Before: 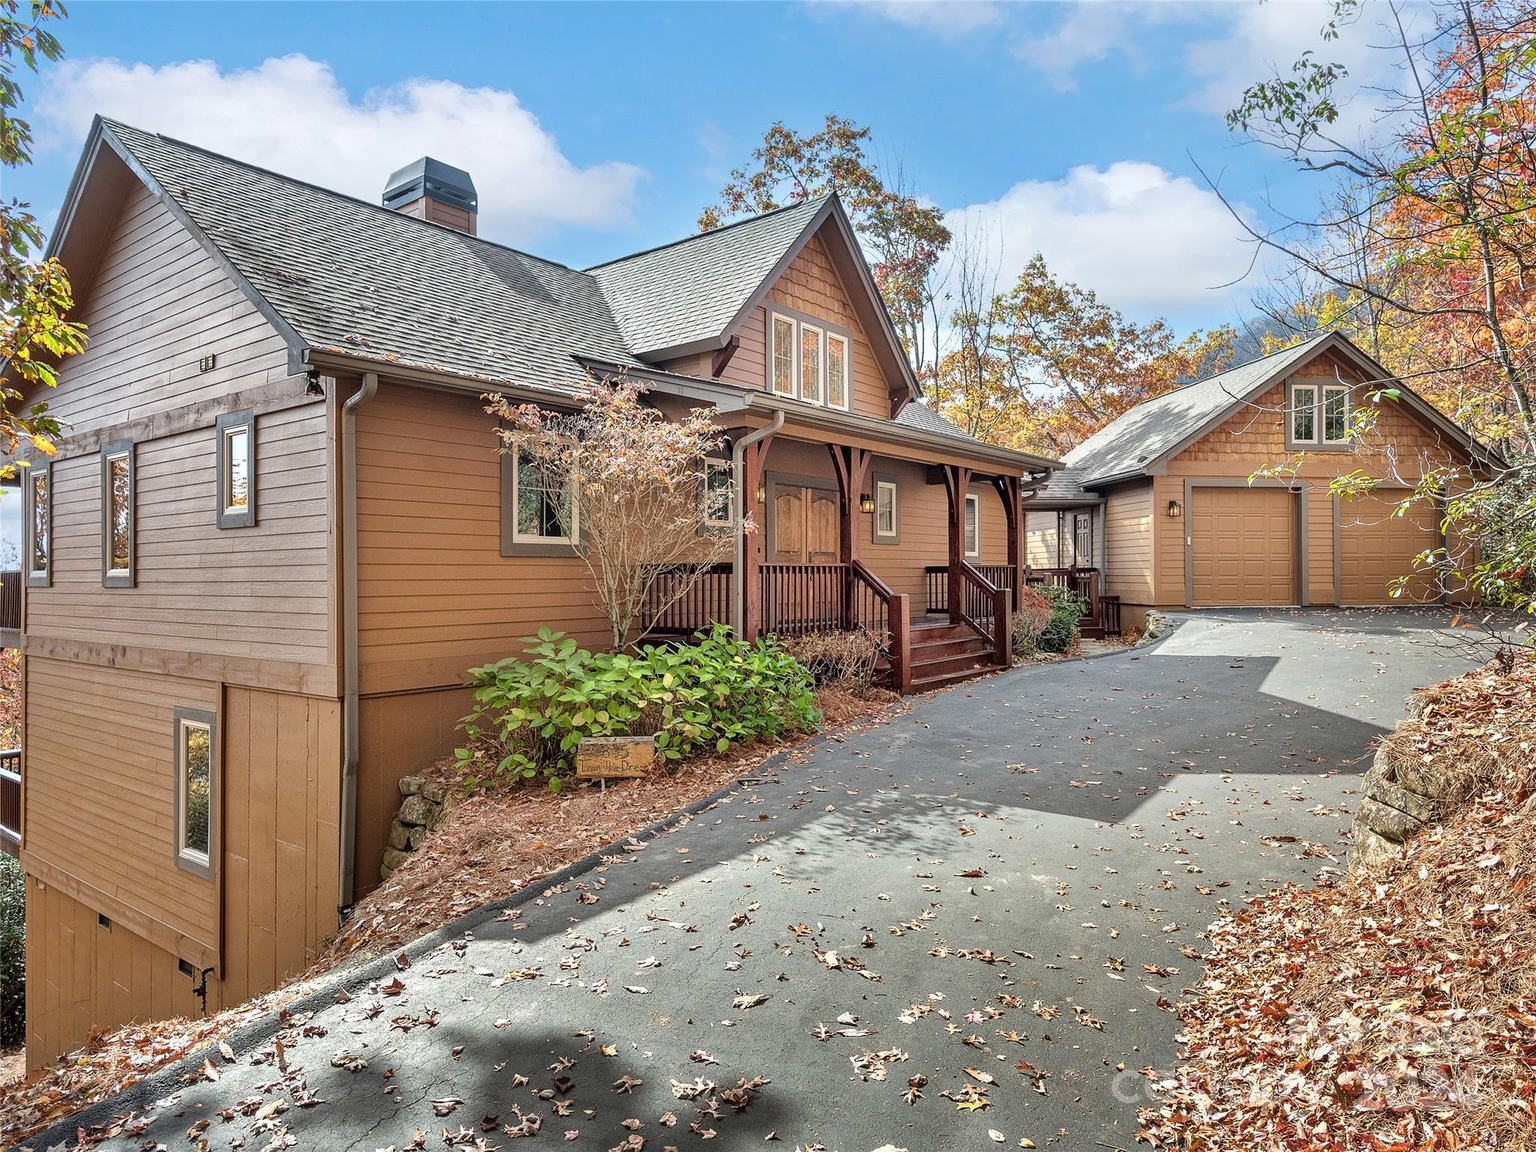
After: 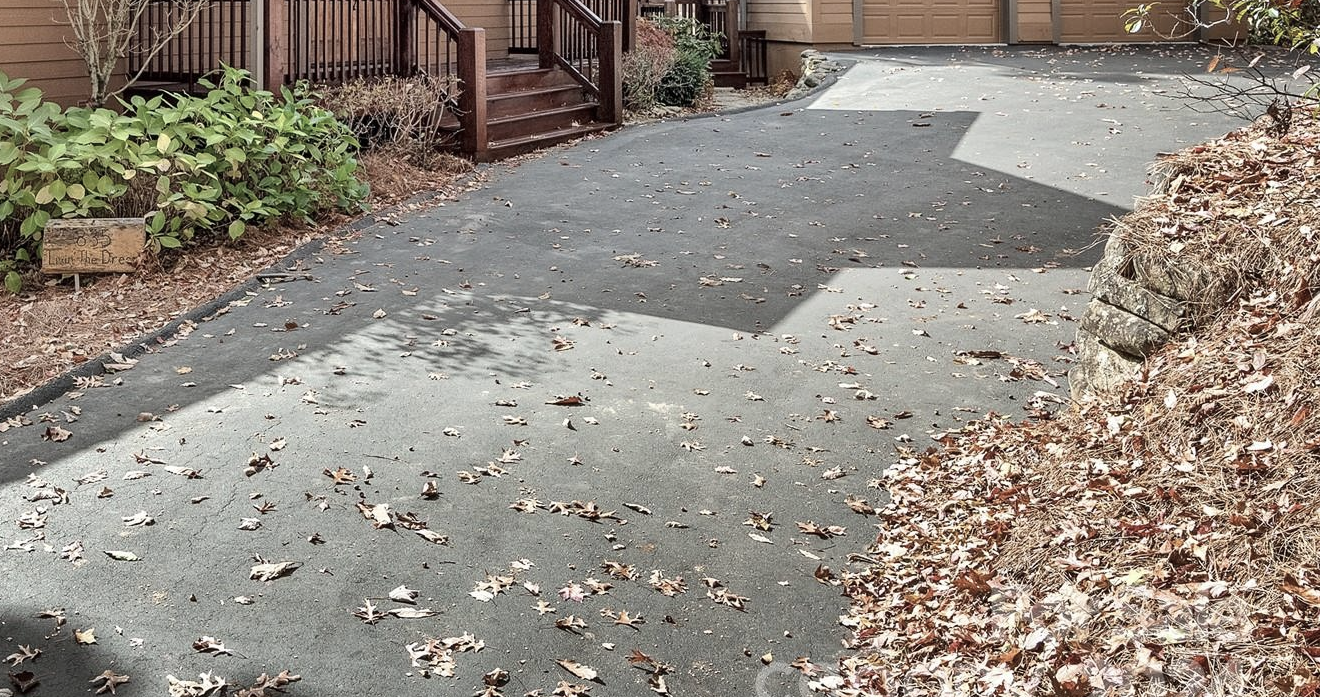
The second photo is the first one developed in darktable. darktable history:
contrast brightness saturation: contrast 0.096, saturation -0.379
crop and rotate: left 35.546%, top 49.786%, bottom 4.785%
